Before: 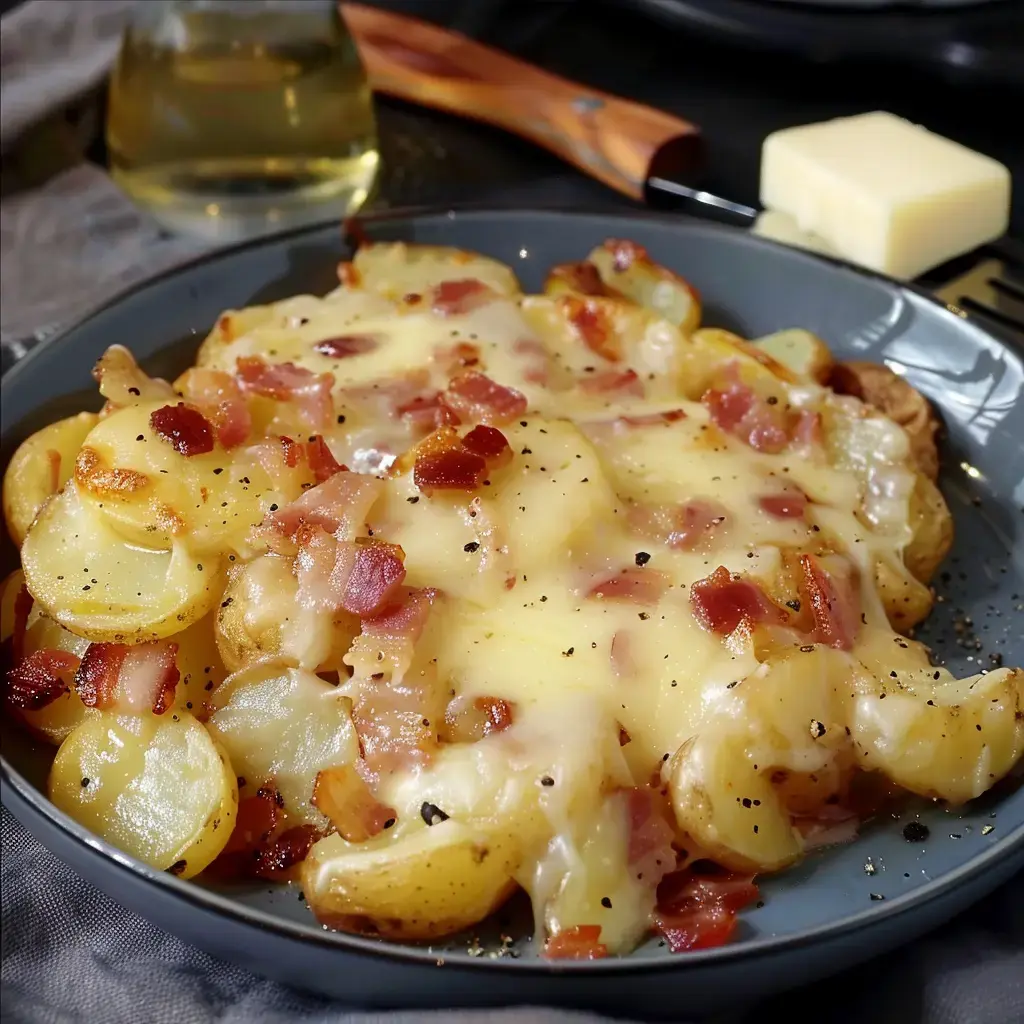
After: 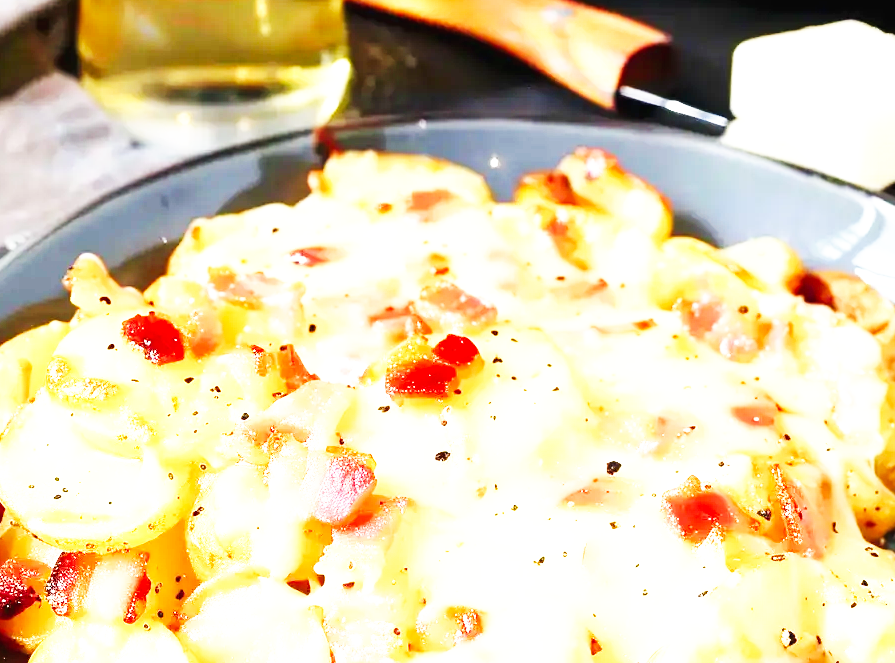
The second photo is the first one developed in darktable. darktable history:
crop: left 2.912%, top 8.913%, right 9.606%, bottom 26.269%
exposure: black level correction -0.002, exposure 1.357 EV, compensate exposure bias true, compensate highlight preservation false
base curve: curves: ch0 [(0, 0) (0.007, 0.004) (0.027, 0.03) (0.046, 0.07) (0.207, 0.54) (0.442, 0.872) (0.673, 0.972) (1, 1)], preserve colors none
